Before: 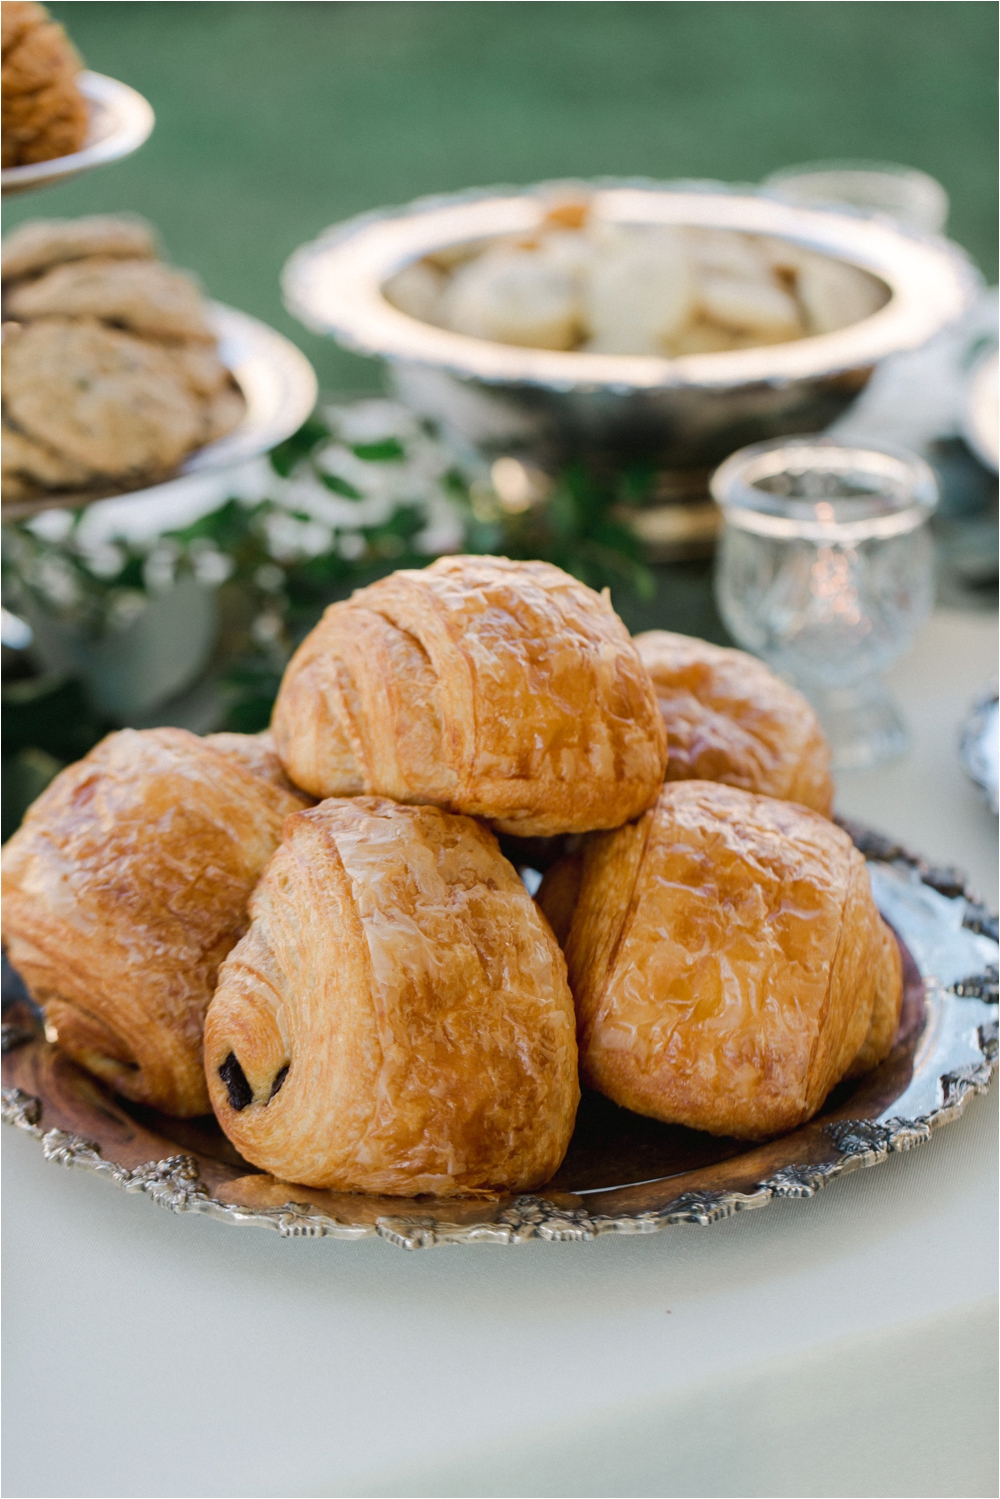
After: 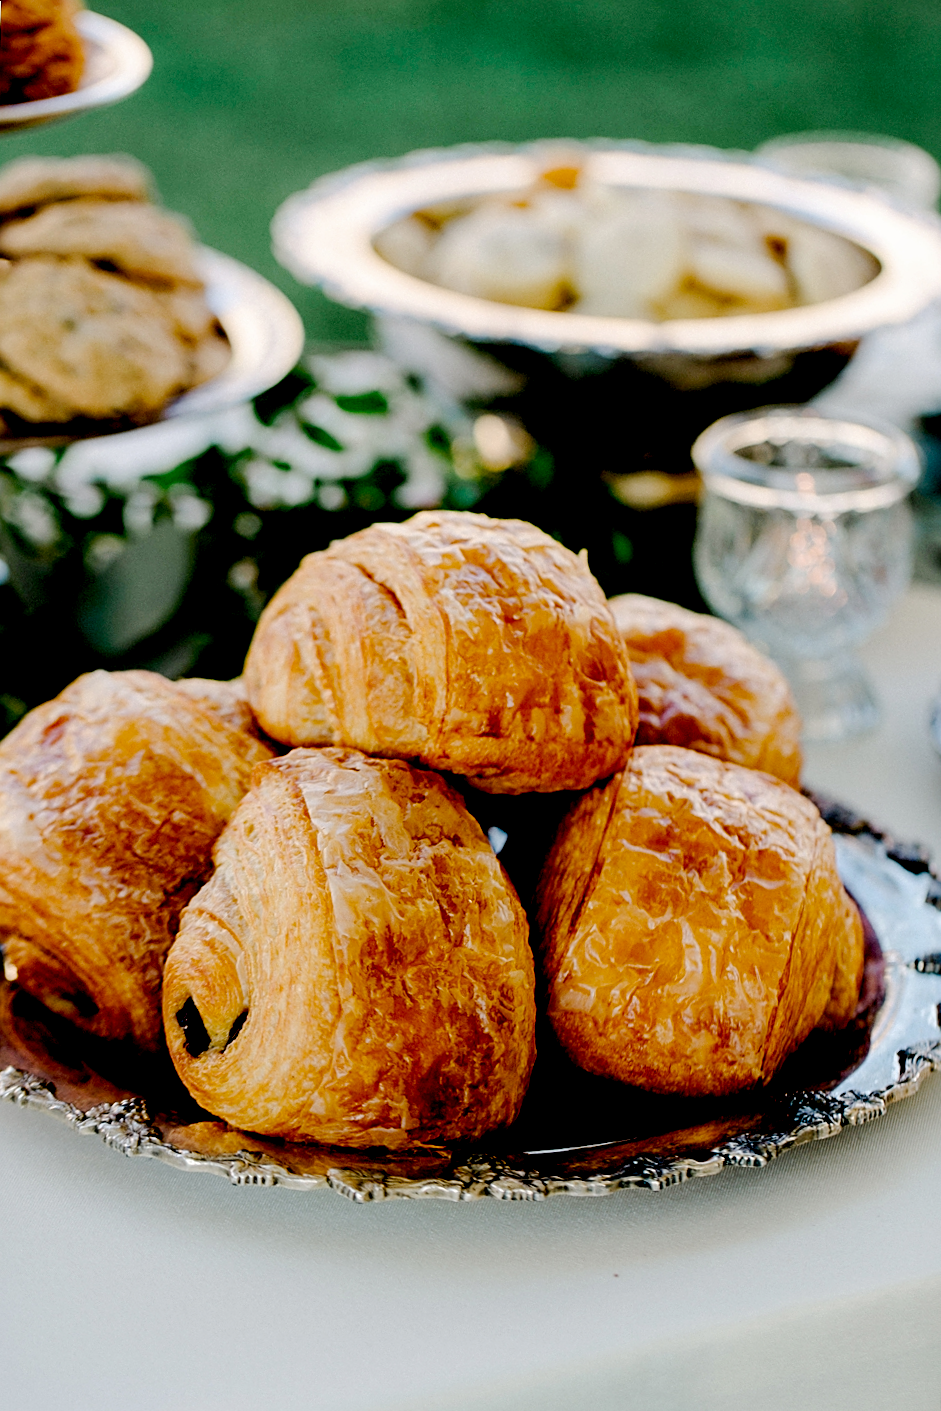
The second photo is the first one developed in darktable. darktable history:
exposure: black level correction 0.056, exposure -0.035 EV, compensate highlight preservation false
sharpen: on, module defaults
crop and rotate: angle -2.39°
tone curve: curves: ch0 [(0.029, 0) (0.134, 0.063) (0.249, 0.198) (0.378, 0.365) (0.499, 0.529) (1, 1)], preserve colors none
levels: mode automatic
local contrast: mode bilateral grid, contrast 10, coarseness 25, detail 115%, midtone range 0.2
